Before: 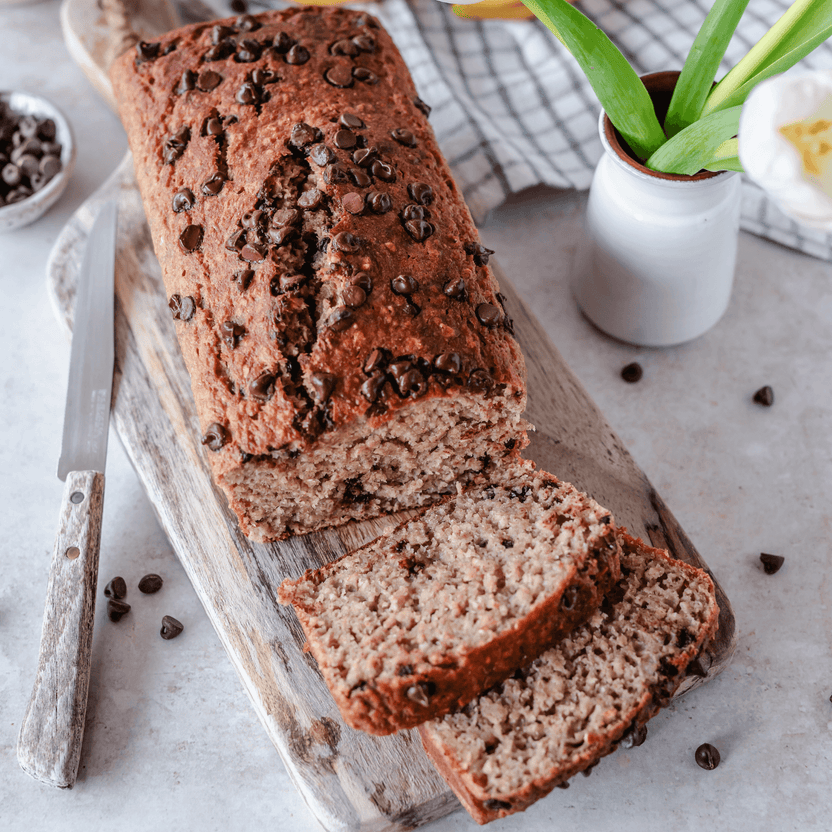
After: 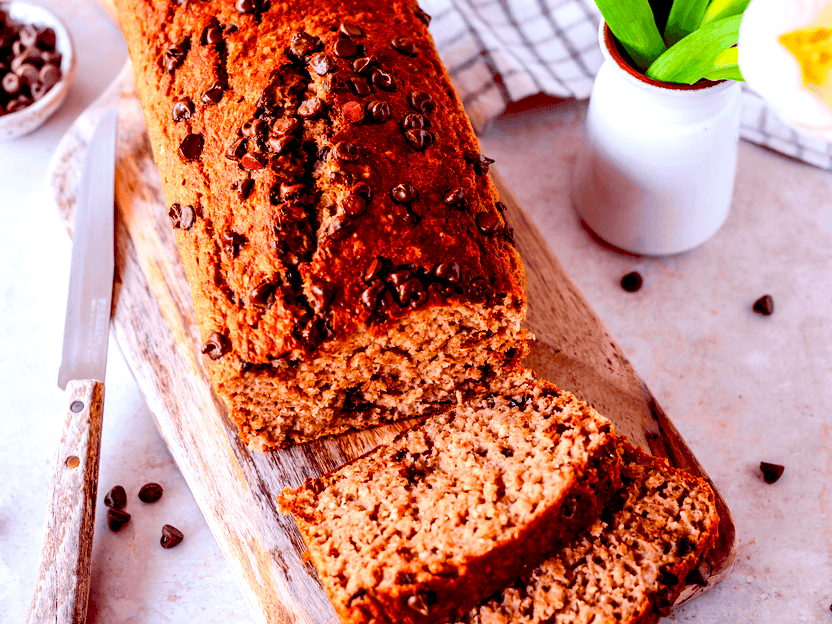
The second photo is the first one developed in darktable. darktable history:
crop: top 11.033%, bottom 13.944%
contrast brightness saturation: contrast 0.185, saturation 0.298
color balance rgb: shadows lift › chroma 2.021%, shadows lift › hue 220.4°, global offset › luminance -0.226%, global offset › chroma 0.272%, linear chroma grading › shadows 31.877%, linear chroma grading › global chroma -2.52%, linear chroma grading › mid-tones 3.716%, perceptual saturation grading › global saturation 64.964%, perceptual saturation grading › highlights 50.545%, perceptual saturation grading › shadows 29.358%, perceptual brilliance grading › global brilliance 11.493%
